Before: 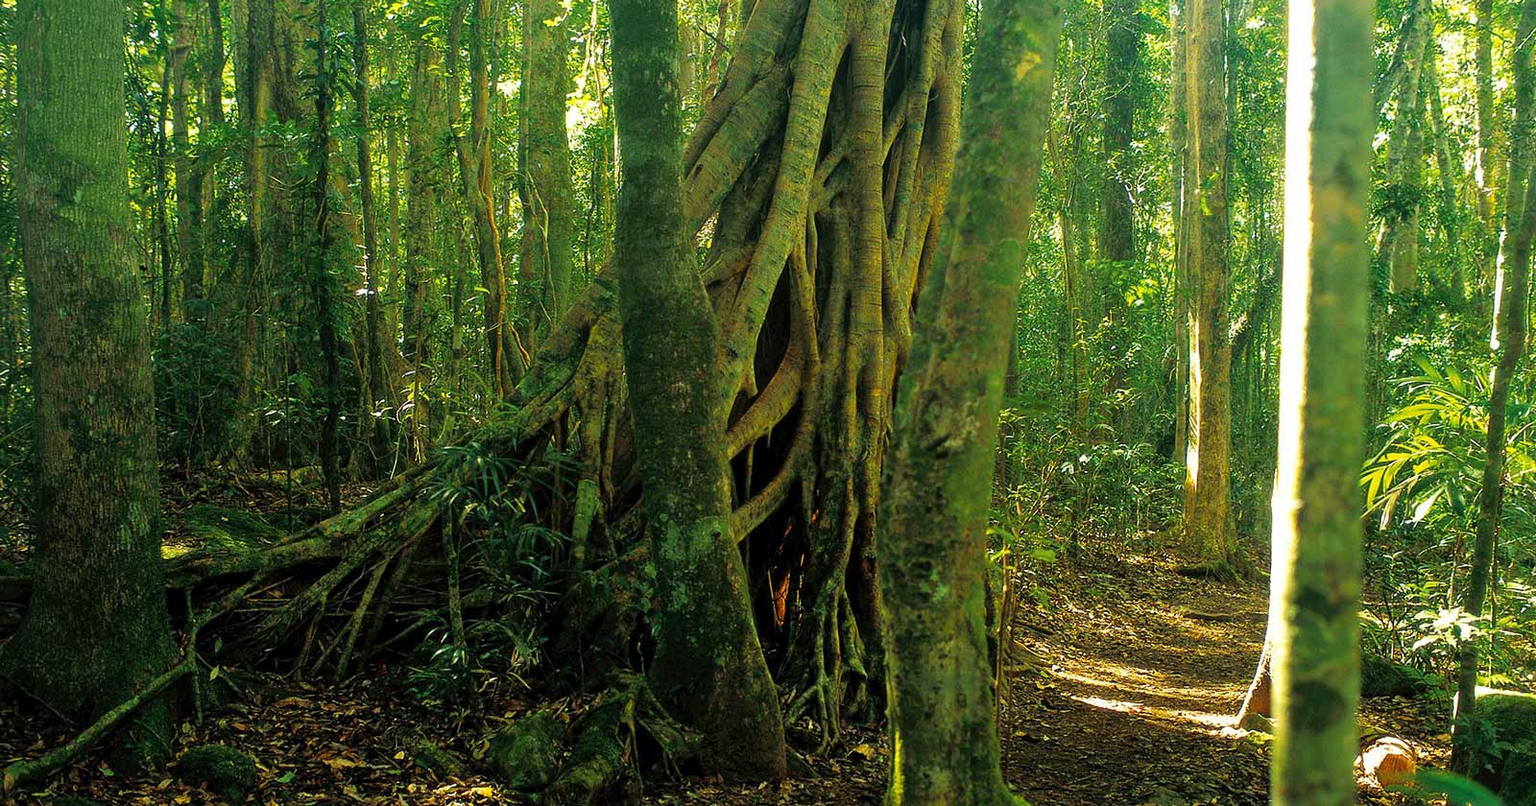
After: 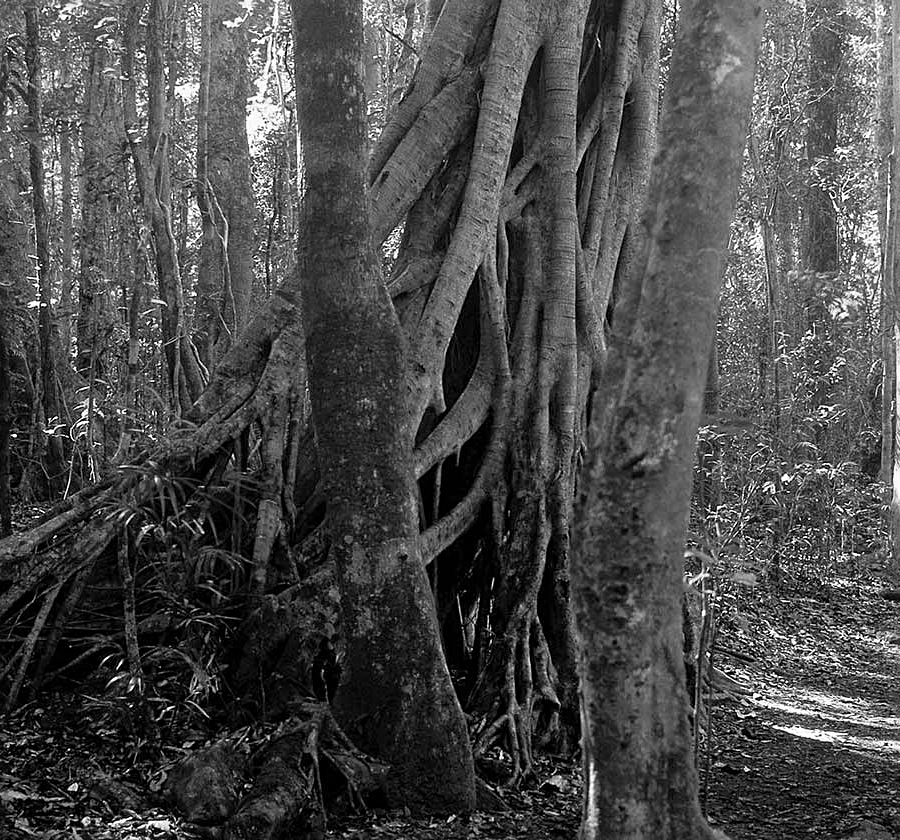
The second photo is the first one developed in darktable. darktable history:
monochrome: on, module defaults
color zones: curves: ch1 [(0.239, 0.552) (0.75, 0.5)]; ch2 [(0.25, 0.462) (0.749, 0.457)], mix 25.94%
crop: left 21.496%, right 22.254%
sharpen: radius 2.167, amount 0.381, threshold 0
